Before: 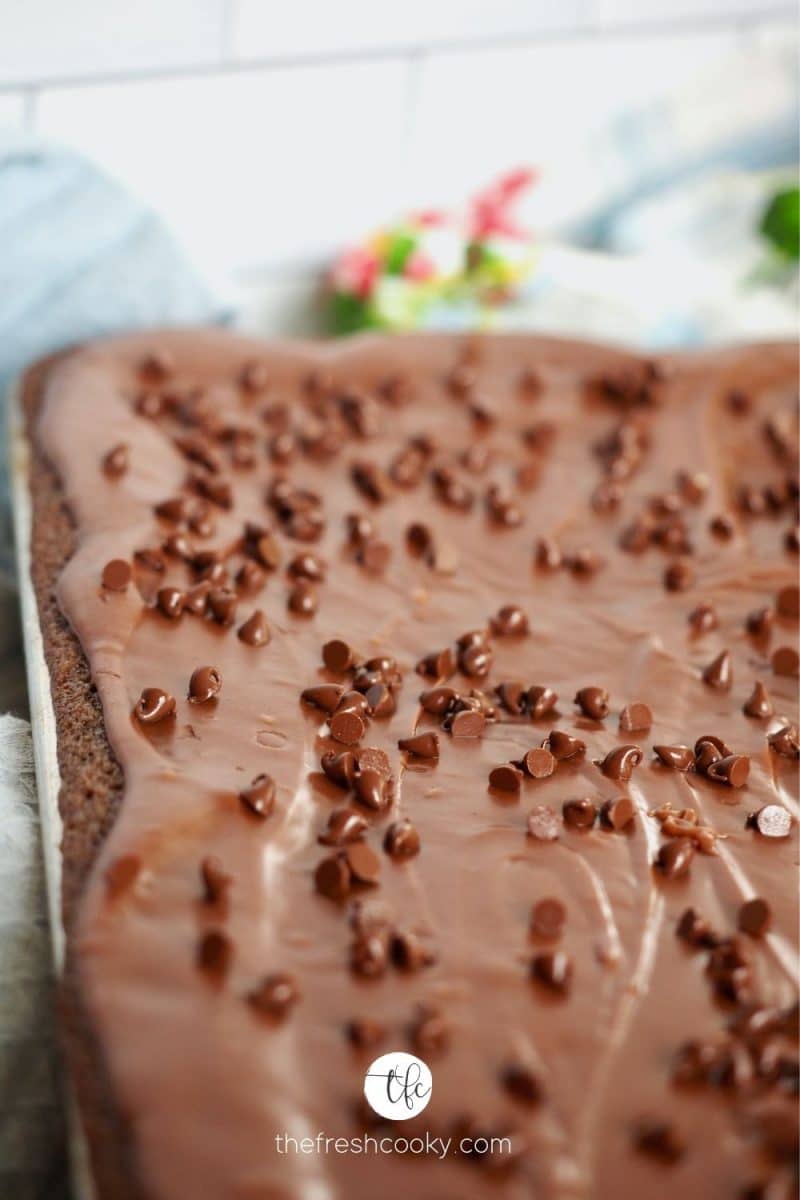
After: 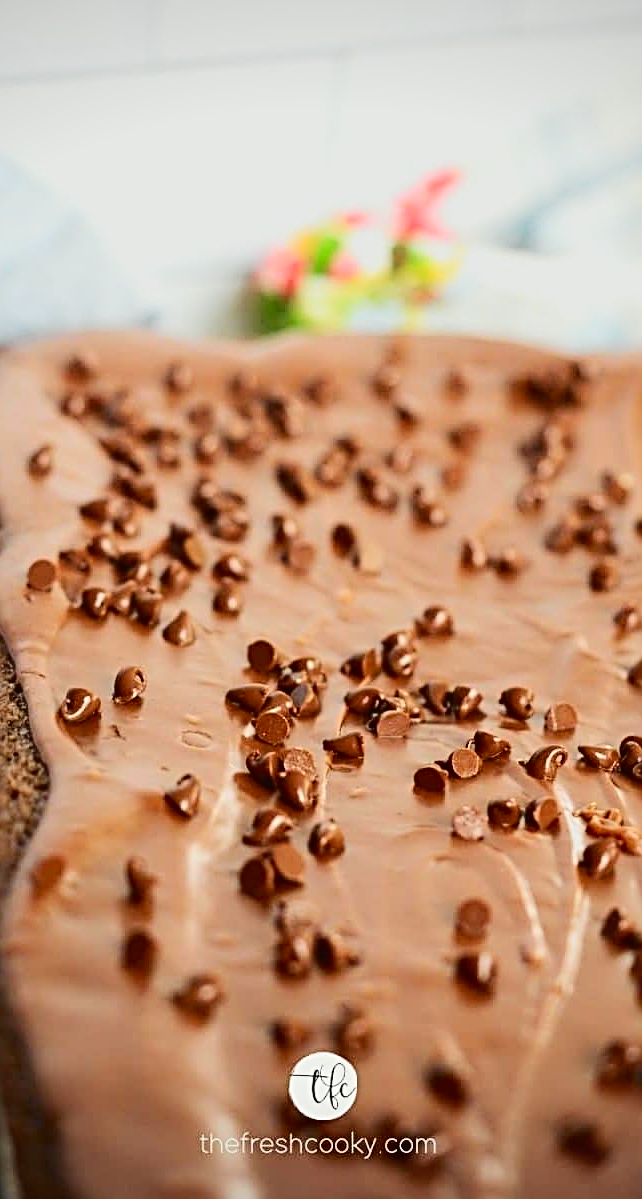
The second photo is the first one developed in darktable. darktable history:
sharpen: radius 3.072, amount 0.774
vignetting: fall-off start 99.4%, fall-off radius 71.45%, width/height ratio 1.173, unbound false
crop and rotate: left 9.488%, right 10.151%
tone curve: curves: ch0 [(0, 0.03) (0.113, 0.087) (0.207, 0.184) (0.515, 0.612) (0.712, 0.793) (1, 0.946)]; ch1 [(0, 0) (0.172, 0.123) (0.317, 0.279) (0.407, 0.401) (0.476, 0.482) (0.505, 0.499) (0.534, 0.534) (0.632, 0.645) (0.726, 0.745) (1, 1)]; ch2 [(0, 0) (0.411, 0.424) (0.476, 0.492) (0.521, 0.524) (0.541, 0.559) (0.65, 0.699) (1, 1)], color space Lab, independent channels, preserve colors none
